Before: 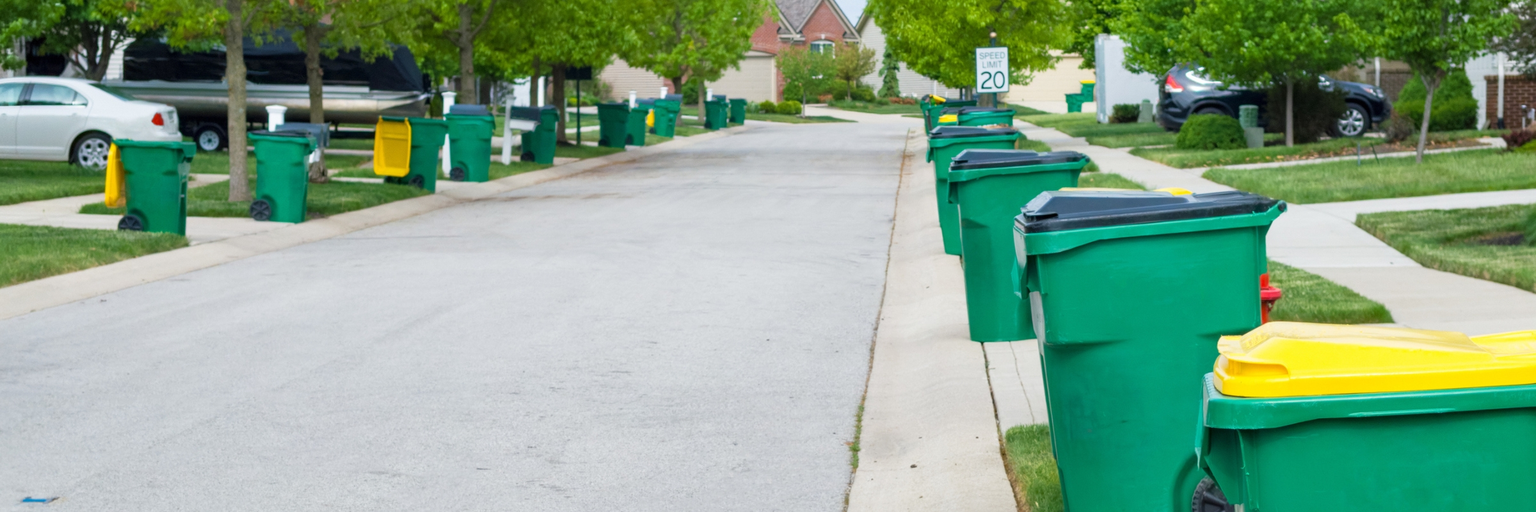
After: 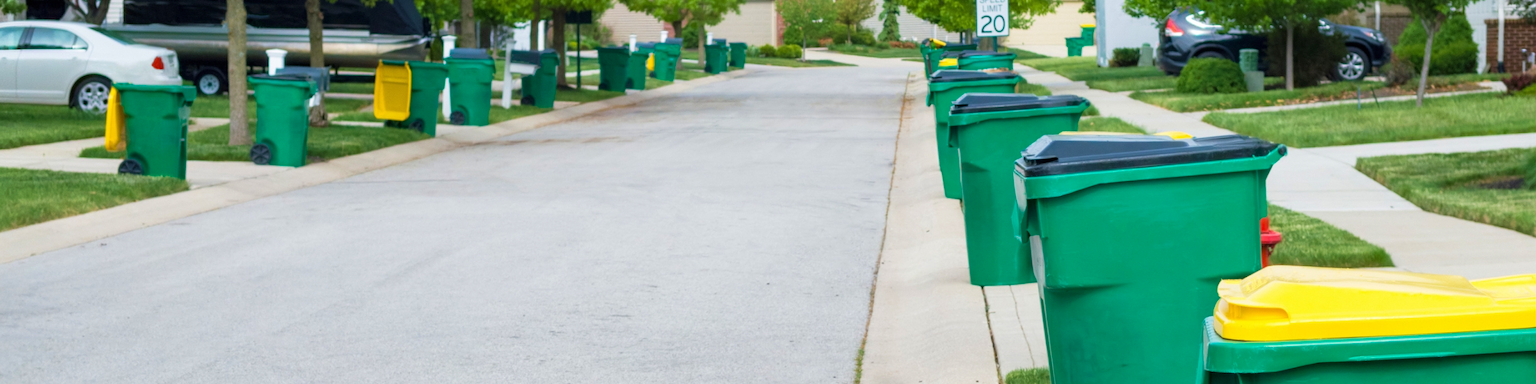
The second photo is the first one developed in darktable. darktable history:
crop: top 11.038%, bottom 13.962%
velvia: on, module defaults
